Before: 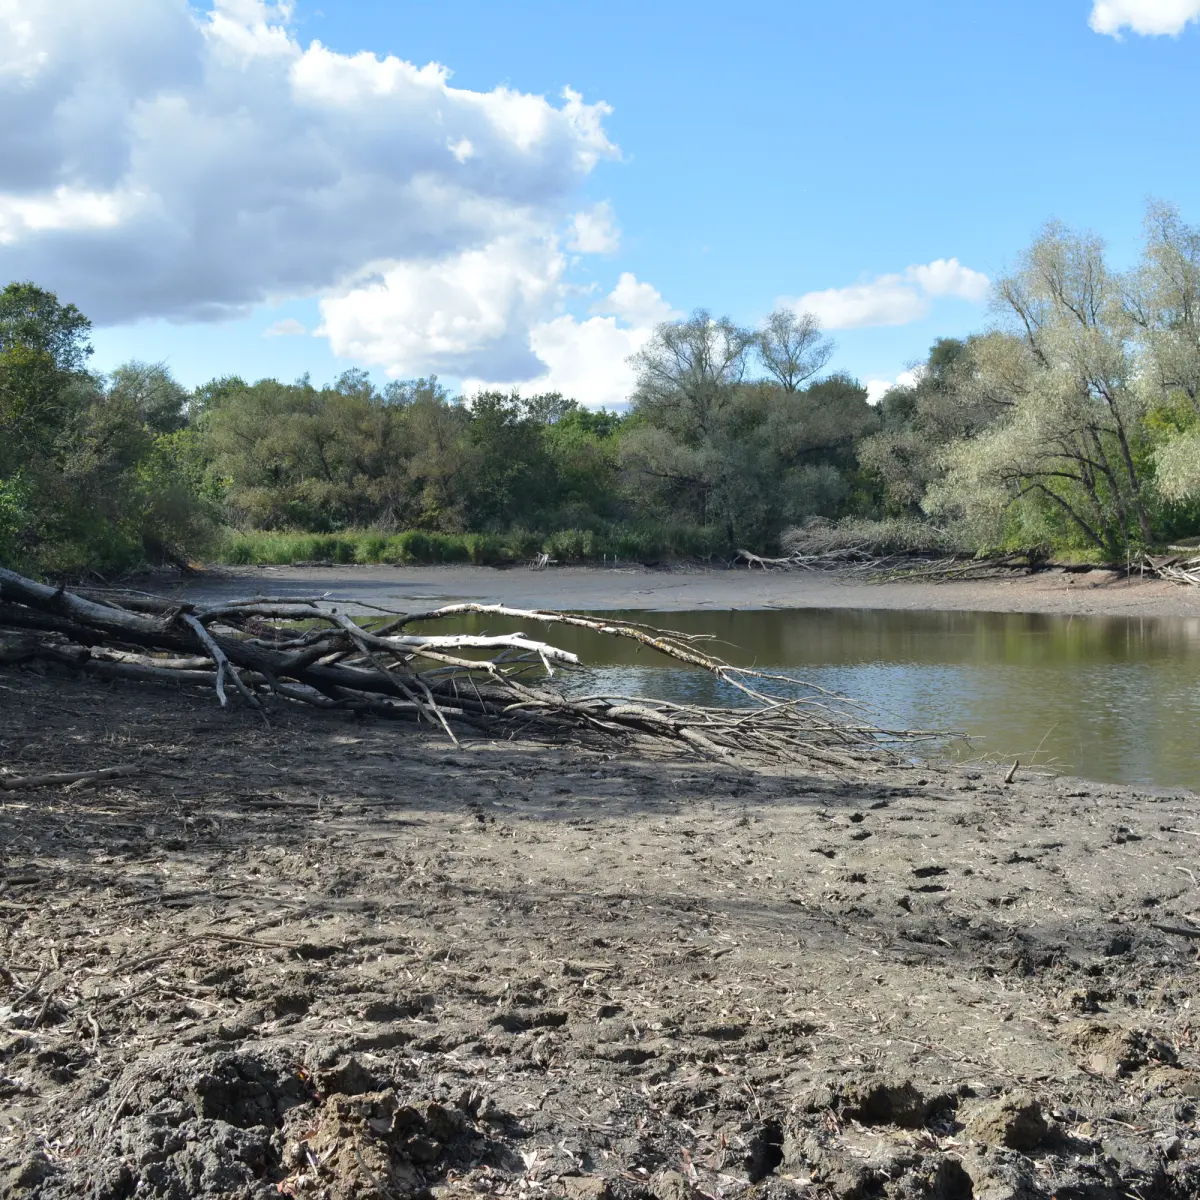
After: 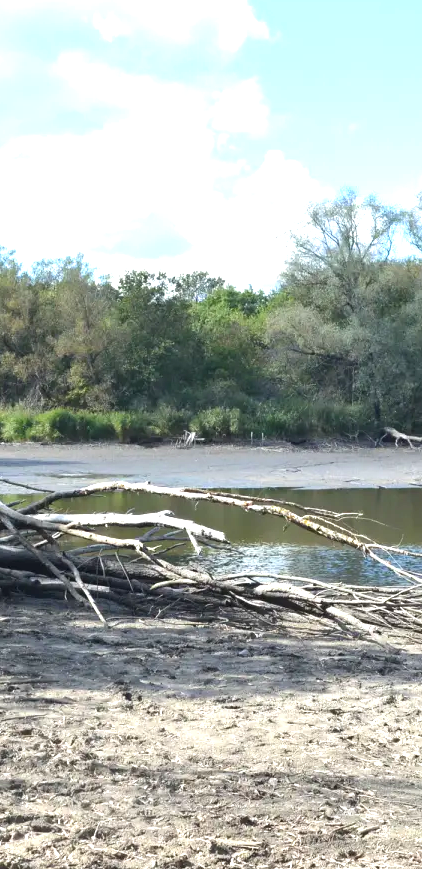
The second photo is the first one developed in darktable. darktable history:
crop and rotate: left 29.476%, top 10.214%, right 35.32%, bottom 17.333%
exposure: black level correction 0, exposure 1.1 EV, compensate highlight preservation false
